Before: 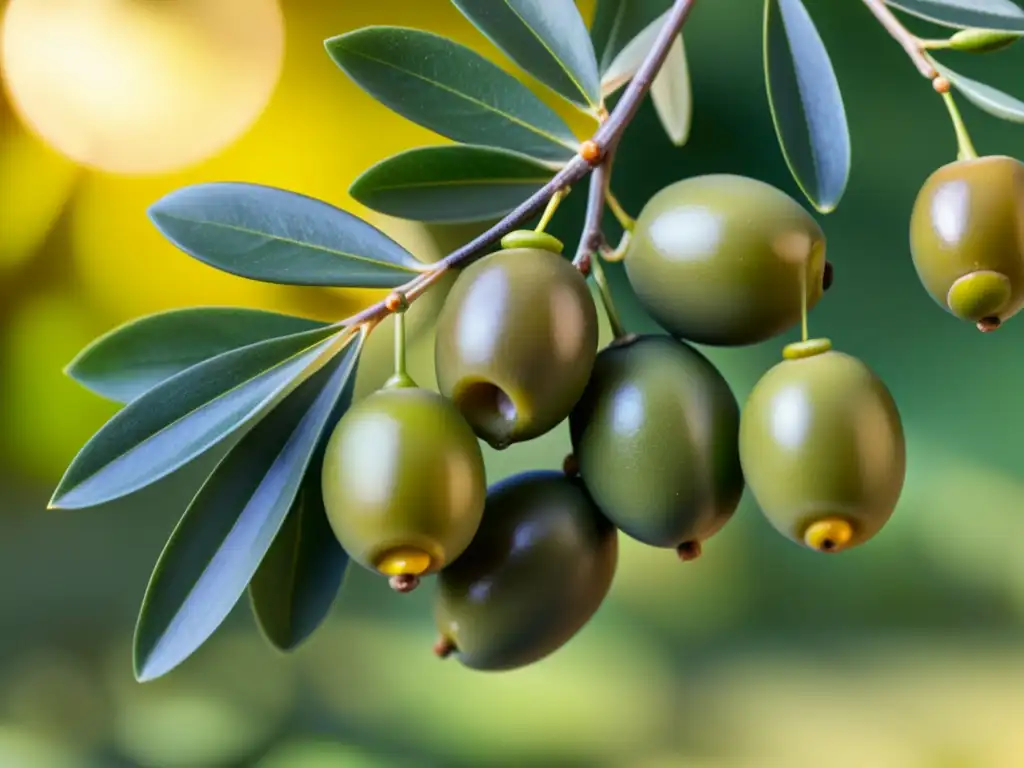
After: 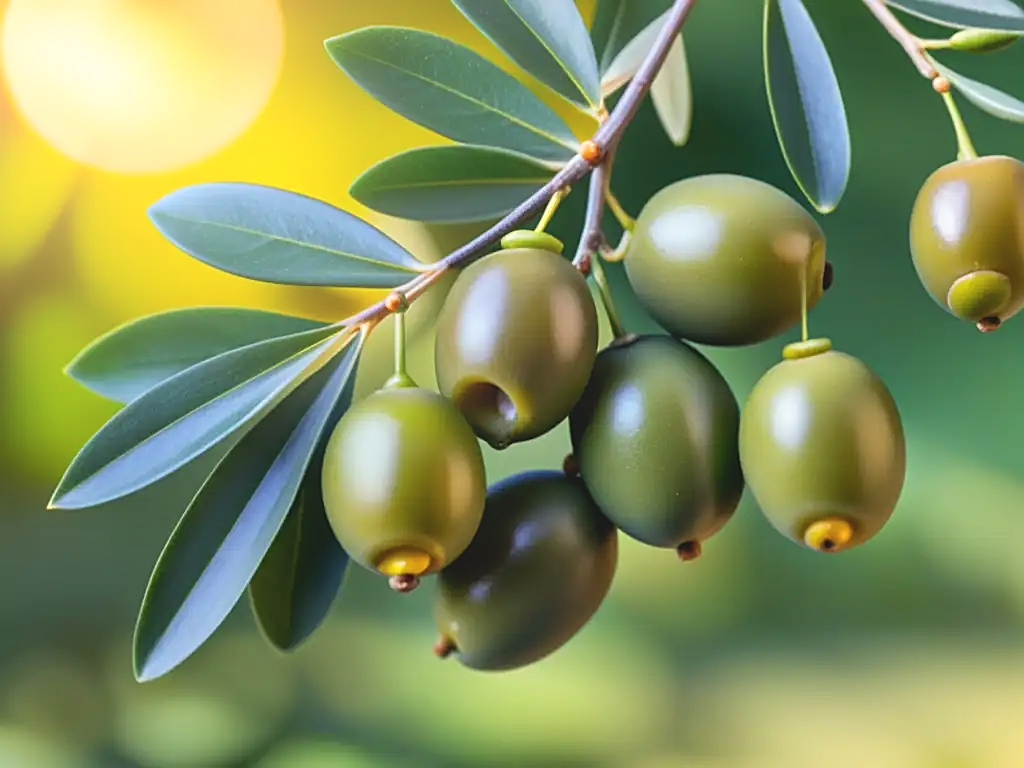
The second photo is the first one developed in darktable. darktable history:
bloom: size 40%
white balance: emerald 1
sharpen: on, module defaults
